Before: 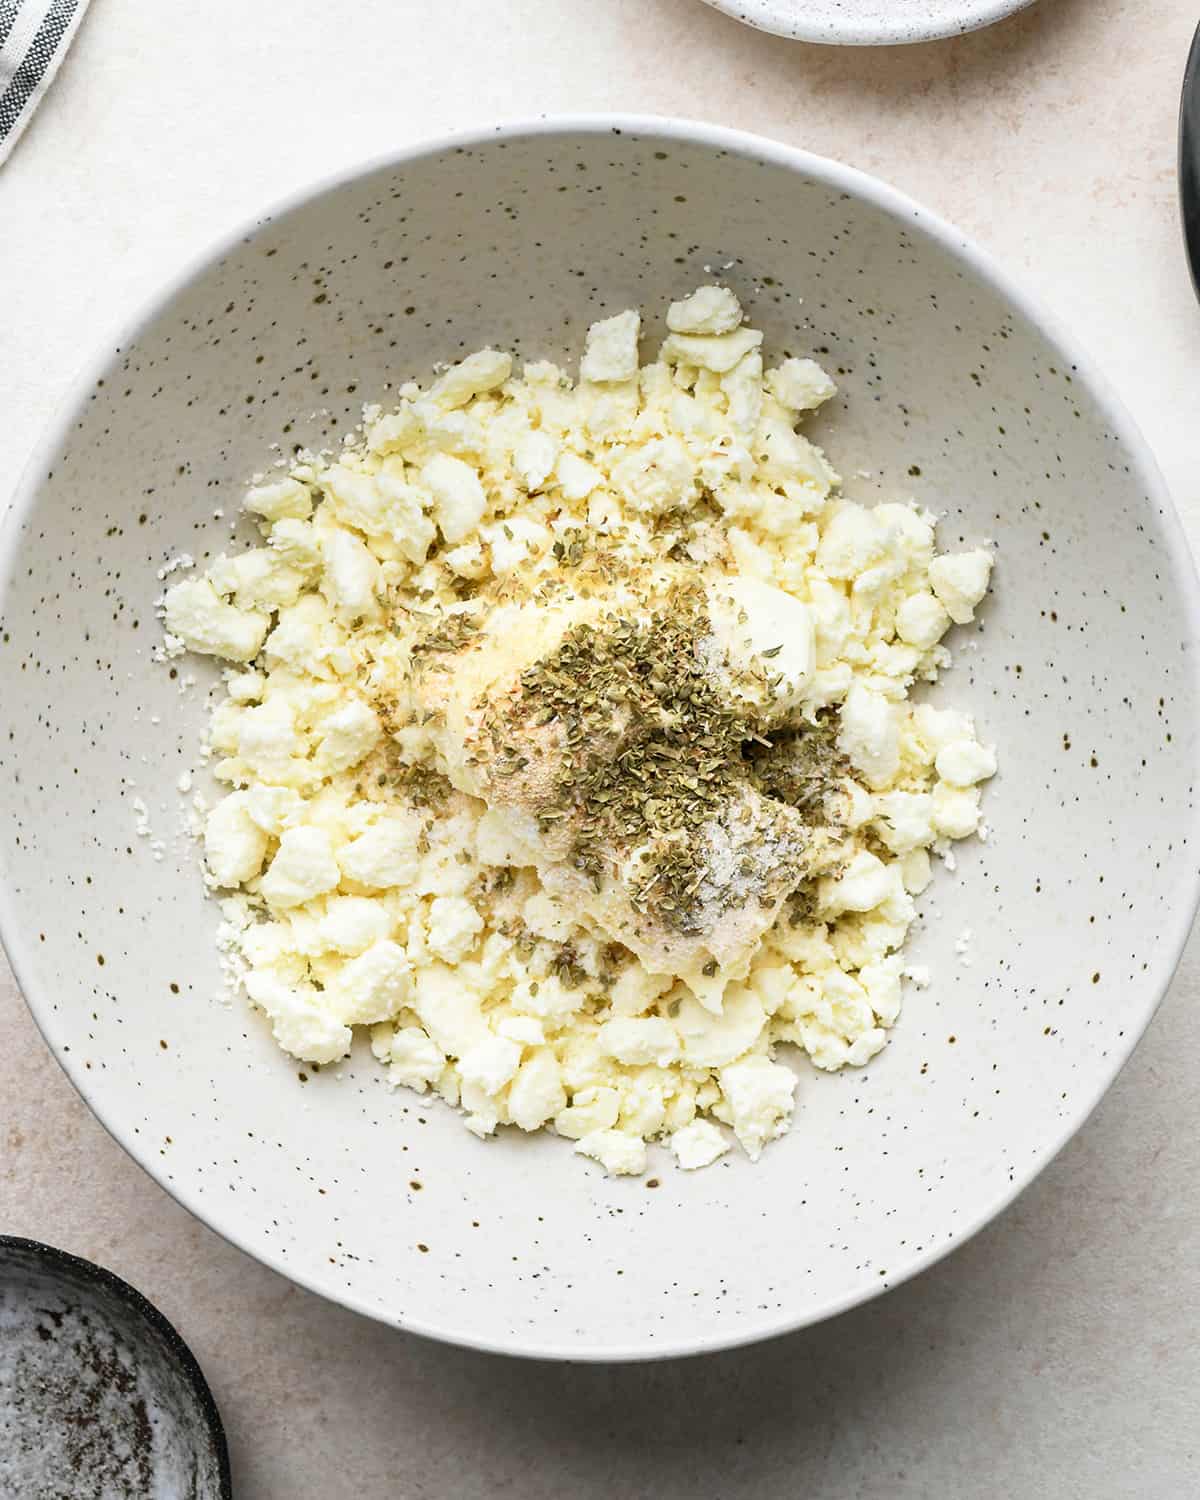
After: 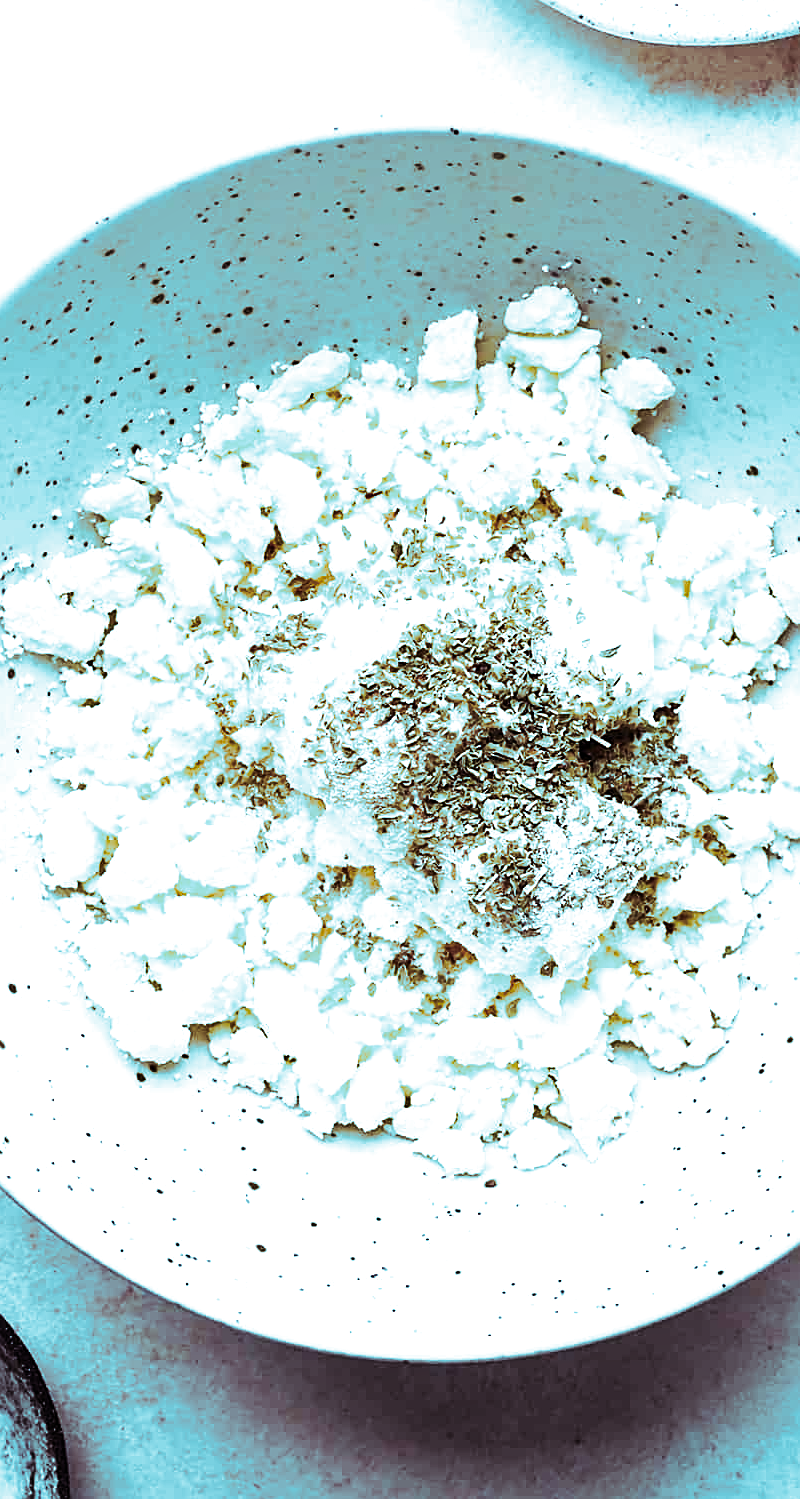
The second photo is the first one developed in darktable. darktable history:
crop and rotate: left 13.537%, right 19.796%
exposure: compensate highlight preservation false
sharpen: on, module defaults
tone equalizer: -8 EV -0.417 EV, -7 EV -0.389 EV, -6 EV -0.333 EV, -5 EV -0.222 EV, -3 EV 0.222 EV, -2 EV 0.333 EV, -1 EV 0.389 EV, +0 EV 0.417 EV, edges refinement/feathering 500, mask exposure compensation -1.57 EV, preserve details no
base curve: curves: ch0 [(0, 0) (0.032, 0.025) (0.121, 0.166) (0.206, 0.329) (0.605, 0.79) (1, 1)], preserve colors none
color calibration: output R [1.063, -0.012, -0.003, 0], output G [0, 1.022, 0.021, 0], output B [-0.079, 0.047, 1, 0], illuminant custom, x 0.389, y 0.387, temperature 3838.64 K
shadows and highlights: shadows 37.27, highlights -28.18, soften with gaussian
split-toning: shadows › hue 327.6°, highlights › hue 198°, highlights › saturation 0.55, balance -21.25, compress 0%
